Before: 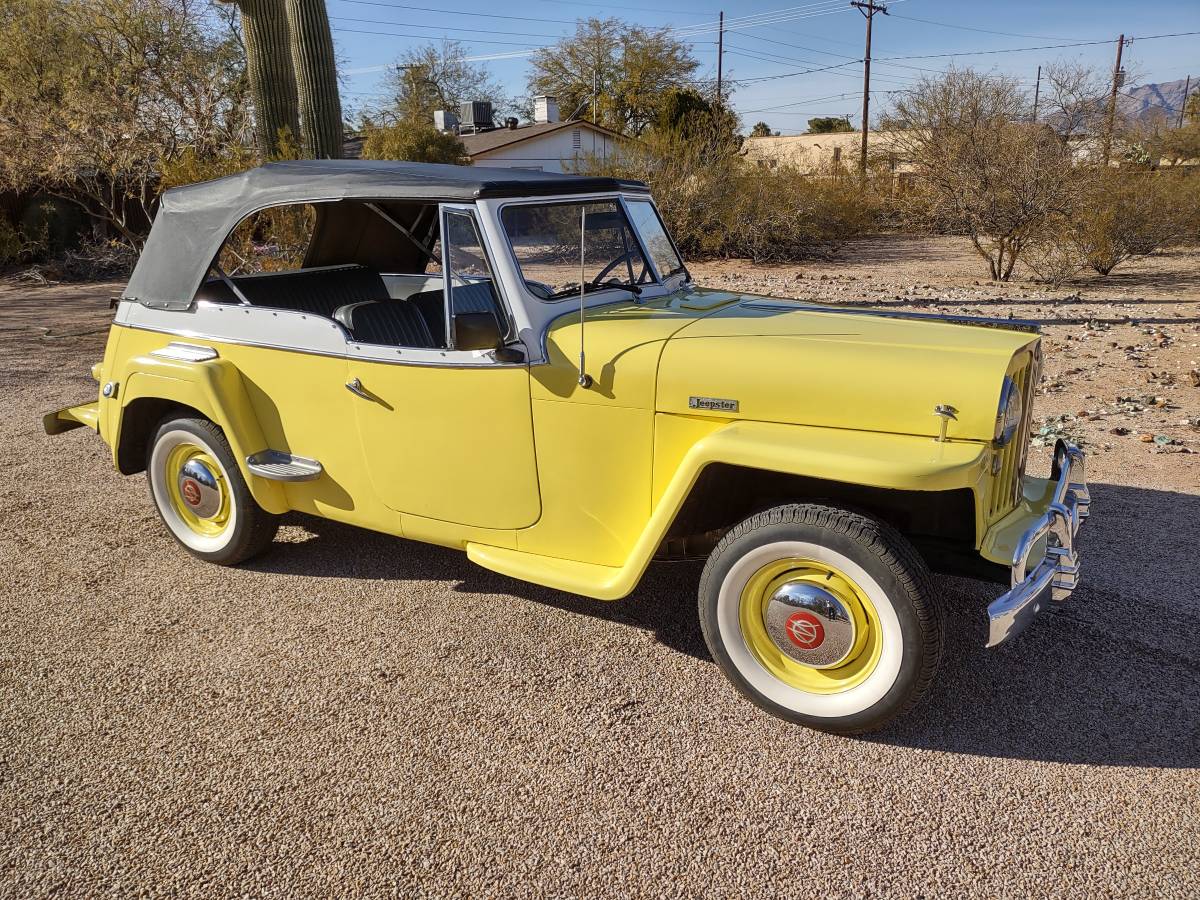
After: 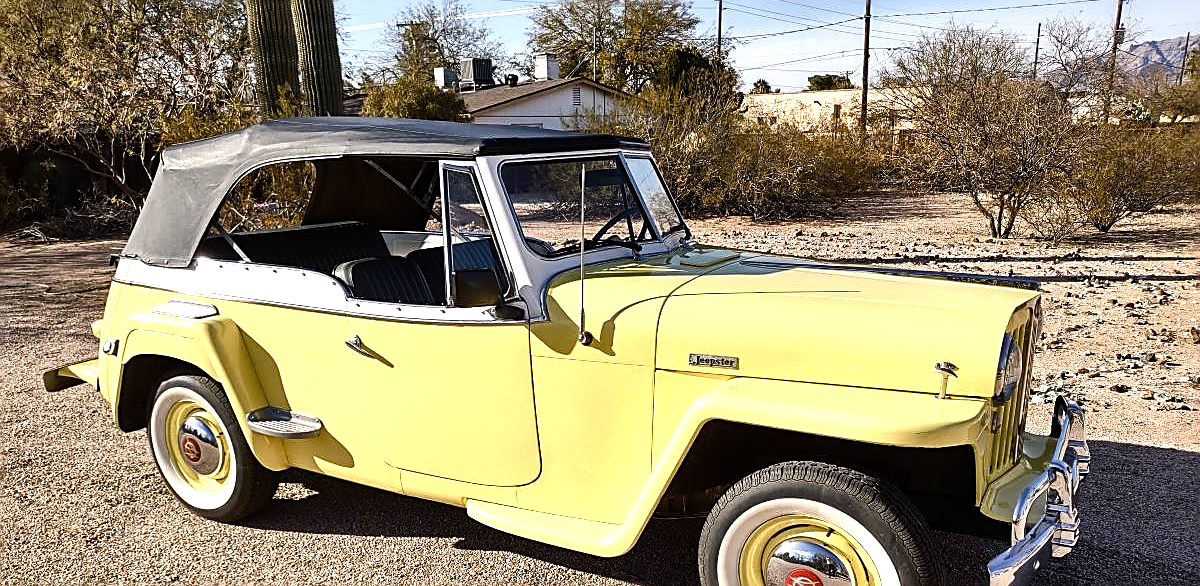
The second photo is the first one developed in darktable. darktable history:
crop and rotate: top 4.883%, bottom 29.943%
tone equalizer: -8 EV -1.09 EV, -7 EV -0.979 EV, -6 EV -0.878 EV, -5 EV -0.547 EV, -3 EV 0.558 EV, -2 EV 0.851 EV, -1 EV 0.995 EV, +0 EV 1.08 EV, edges refinement/feathering 500, mask exposure compensation -1.57 EV, preserve details no
color balance rgb: shadows lift › hue 84.72°, power › hue 208.65°, highlights gain › chroma 1.645%, highlights gain › hue 55.64°, perceptual saturation grading › global saturation 0.102%, perceptual saturation grading › highlights -25.121%, perceptual saturation grading › shadows 29.868%
sharpen: amount 0.494
